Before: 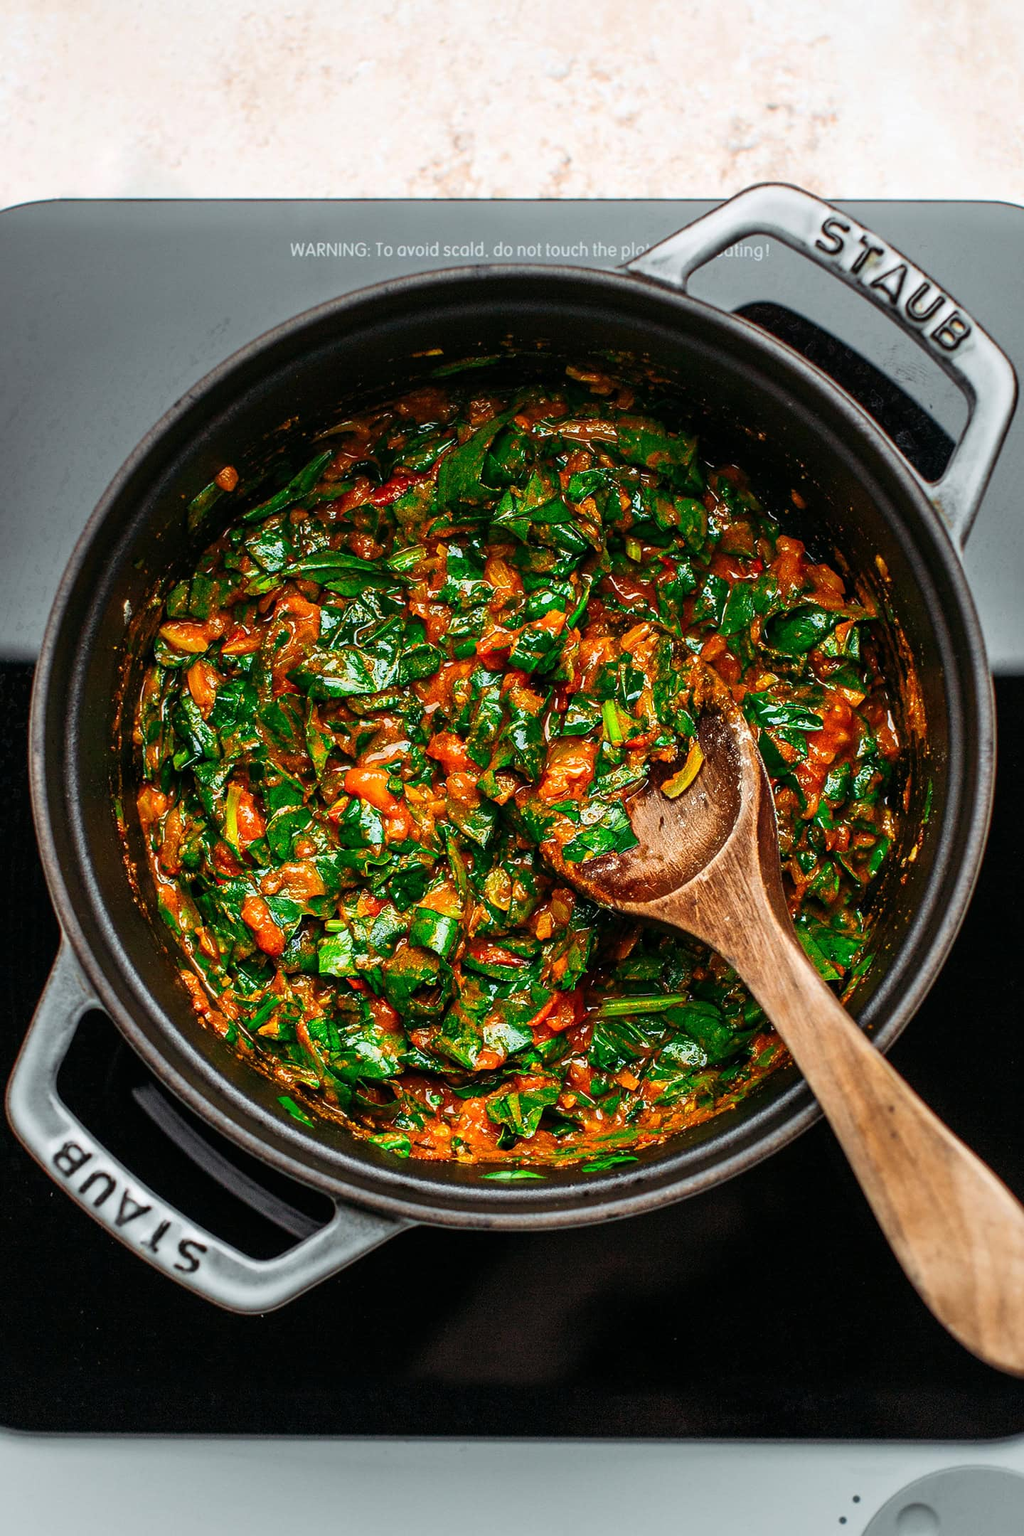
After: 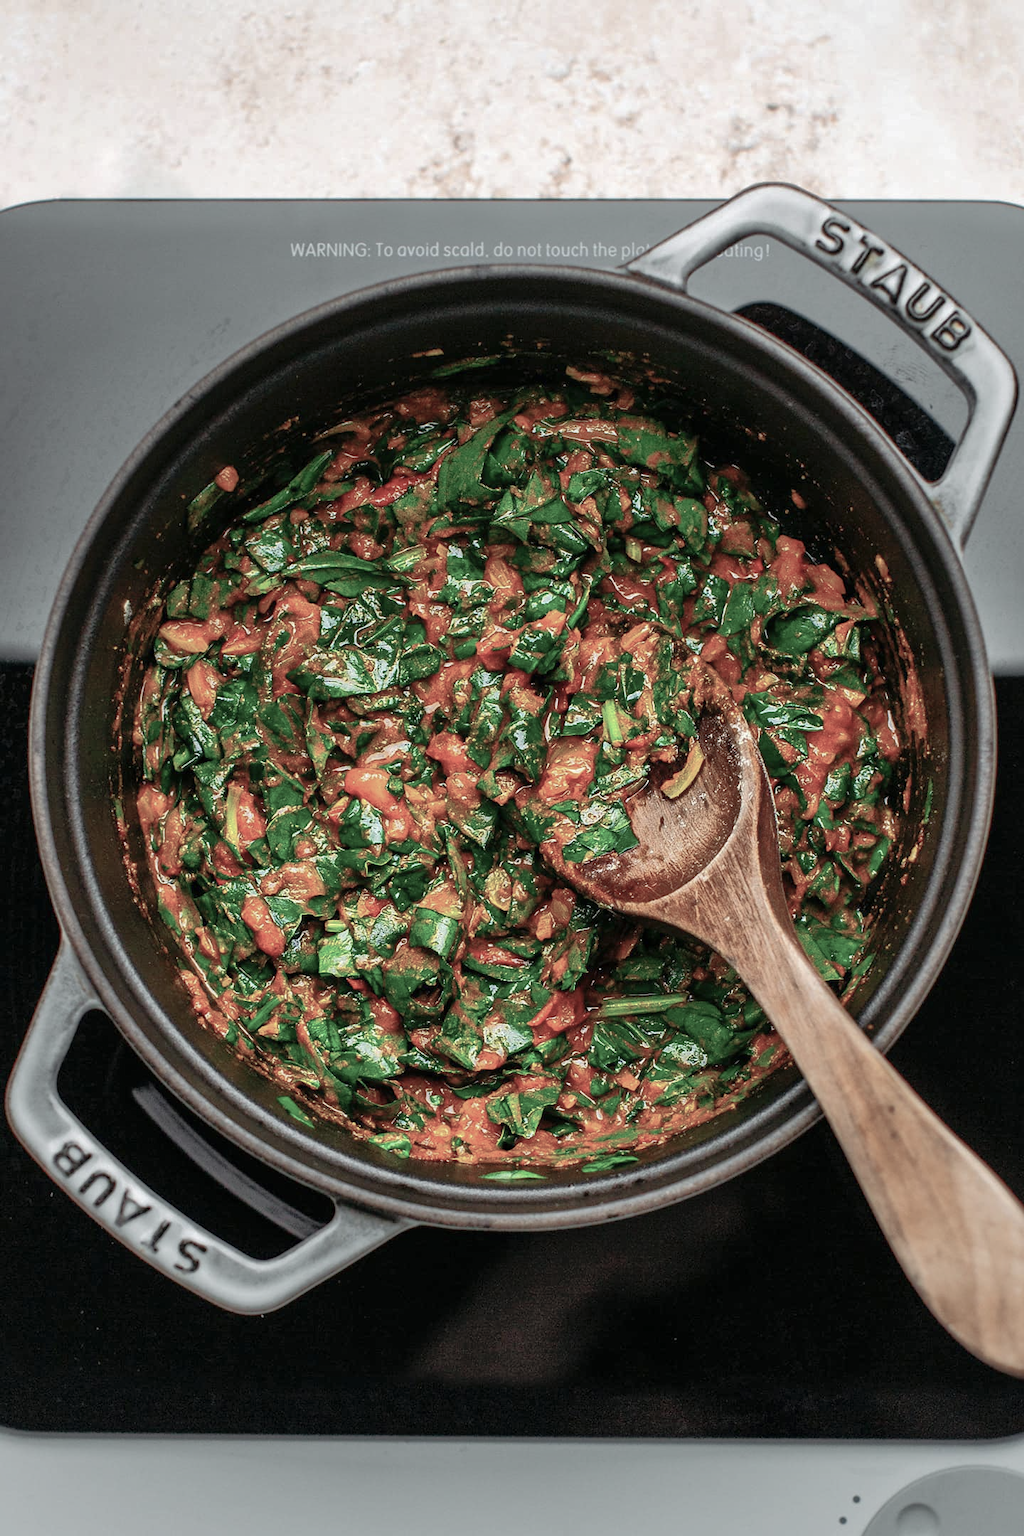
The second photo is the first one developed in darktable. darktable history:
color balance rgb: linear chroma grading › shadows -2.033%, linear chroma grading › highlights -14.747%, linear chroma grading › global chroma -9.877%, linear chroma grading › mid-tones -9.867%, perceptual saturation grading › global saturation -31.805%
shadows and highlights: on, module defaults
